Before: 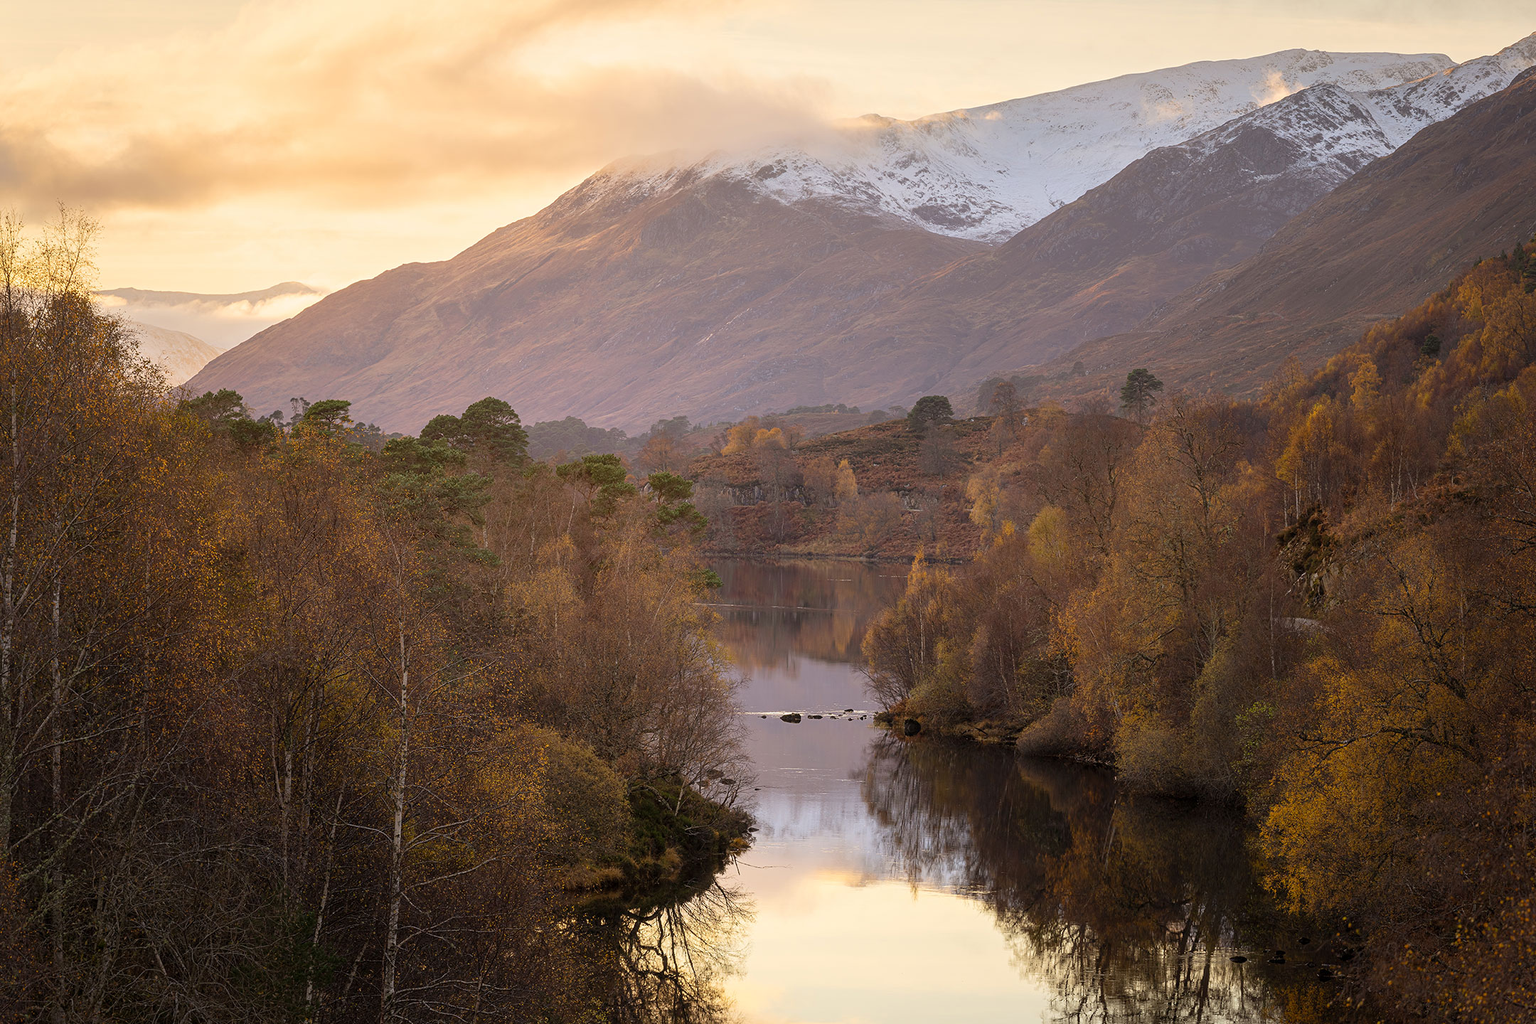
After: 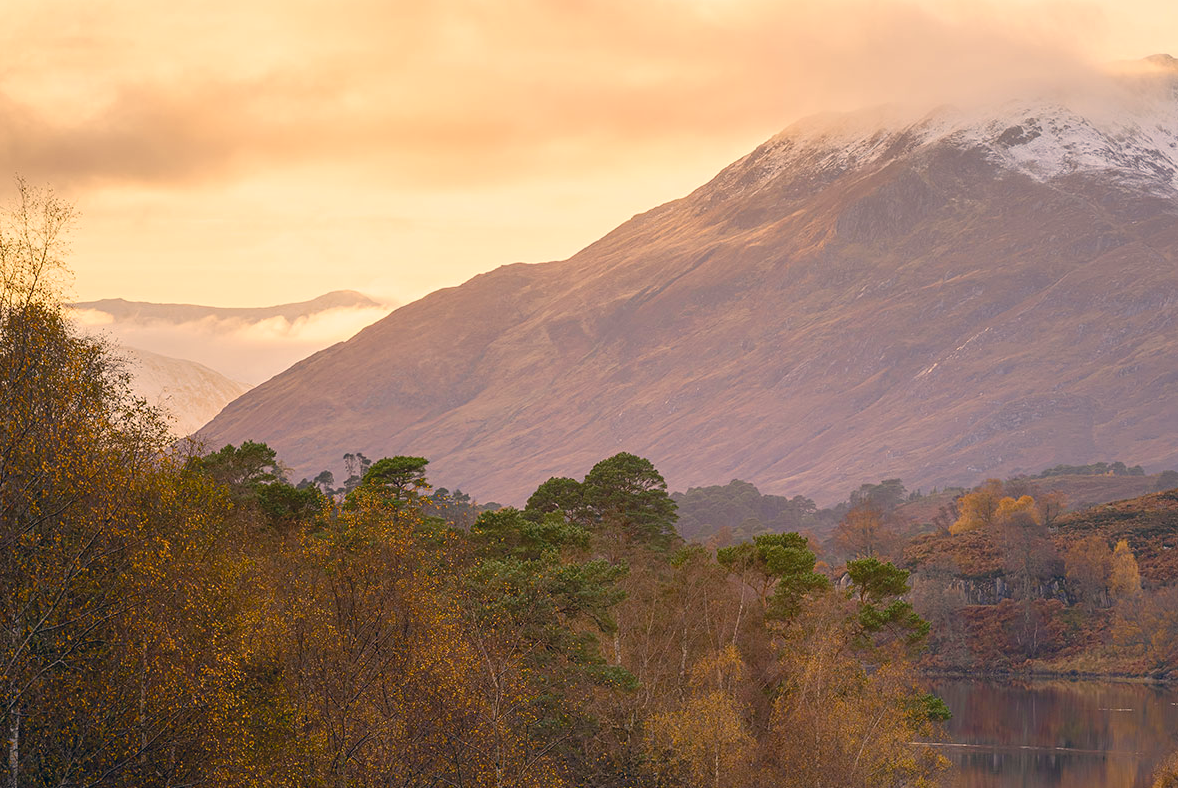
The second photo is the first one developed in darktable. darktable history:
color correction: highlights a* 10.27, highlights b* 14.15, shadows a* -9.88, shadows b* -15.1
crop and rotate: left 3.037%, top 7.369%, right 42.384%, bottom 37.858%
color balance rgb: perceptual saturation grading › global saturation 20%, perceptual saturation grading › highlights -50.432%, perceptual saturation grading › shadows 30.039%, global vibrance 20.376%
